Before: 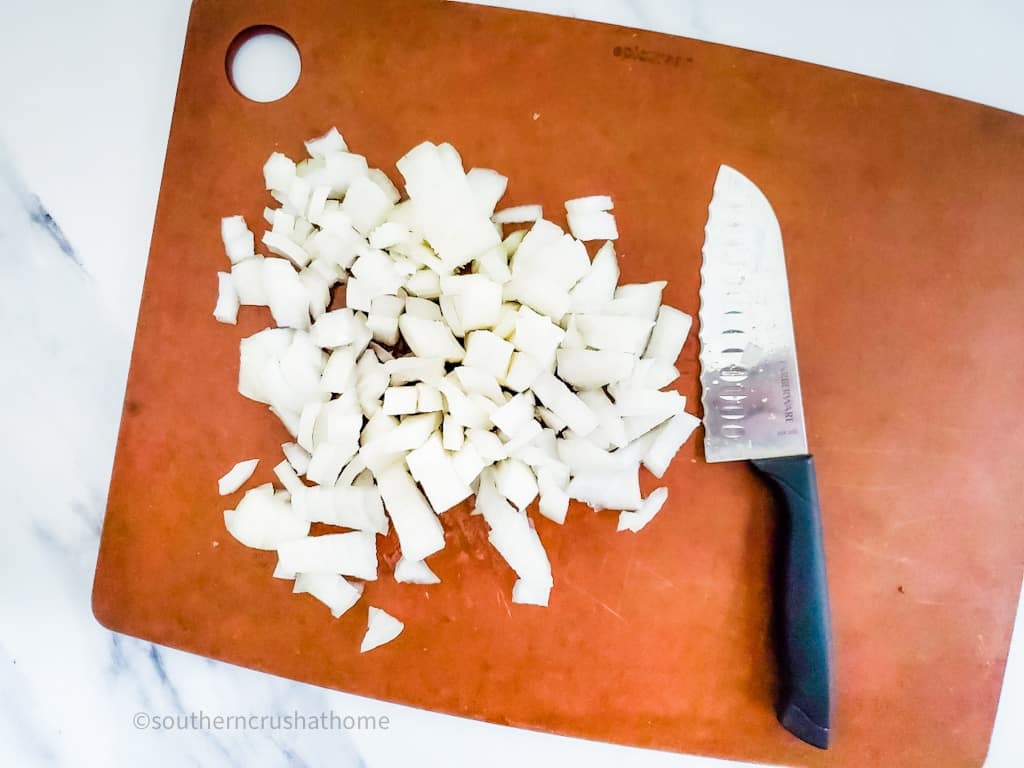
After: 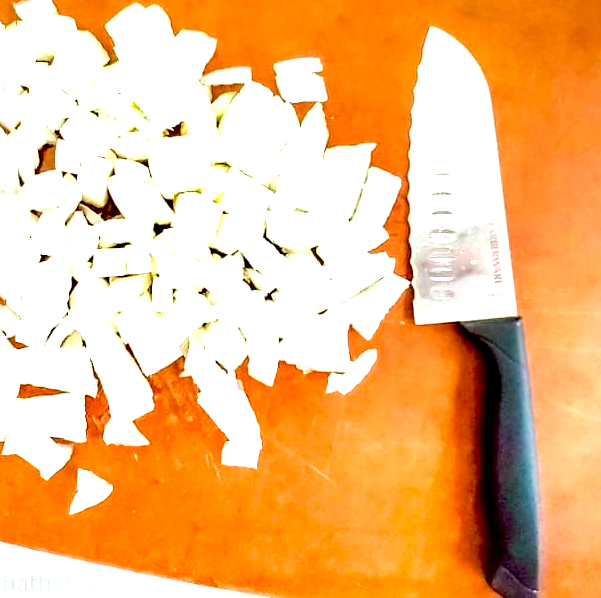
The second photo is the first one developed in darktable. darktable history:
exposure: black level correction 0.011, exposure 1.087 EV, compensate highlight preservation false
color correction: highlights a* -5.31, highlights b* 9.8, shadows a* 9.86, shadows b* 24.93
crop and rotate: left 28.464%, top 18.088%, right 12.768%, bottom 3.956%
